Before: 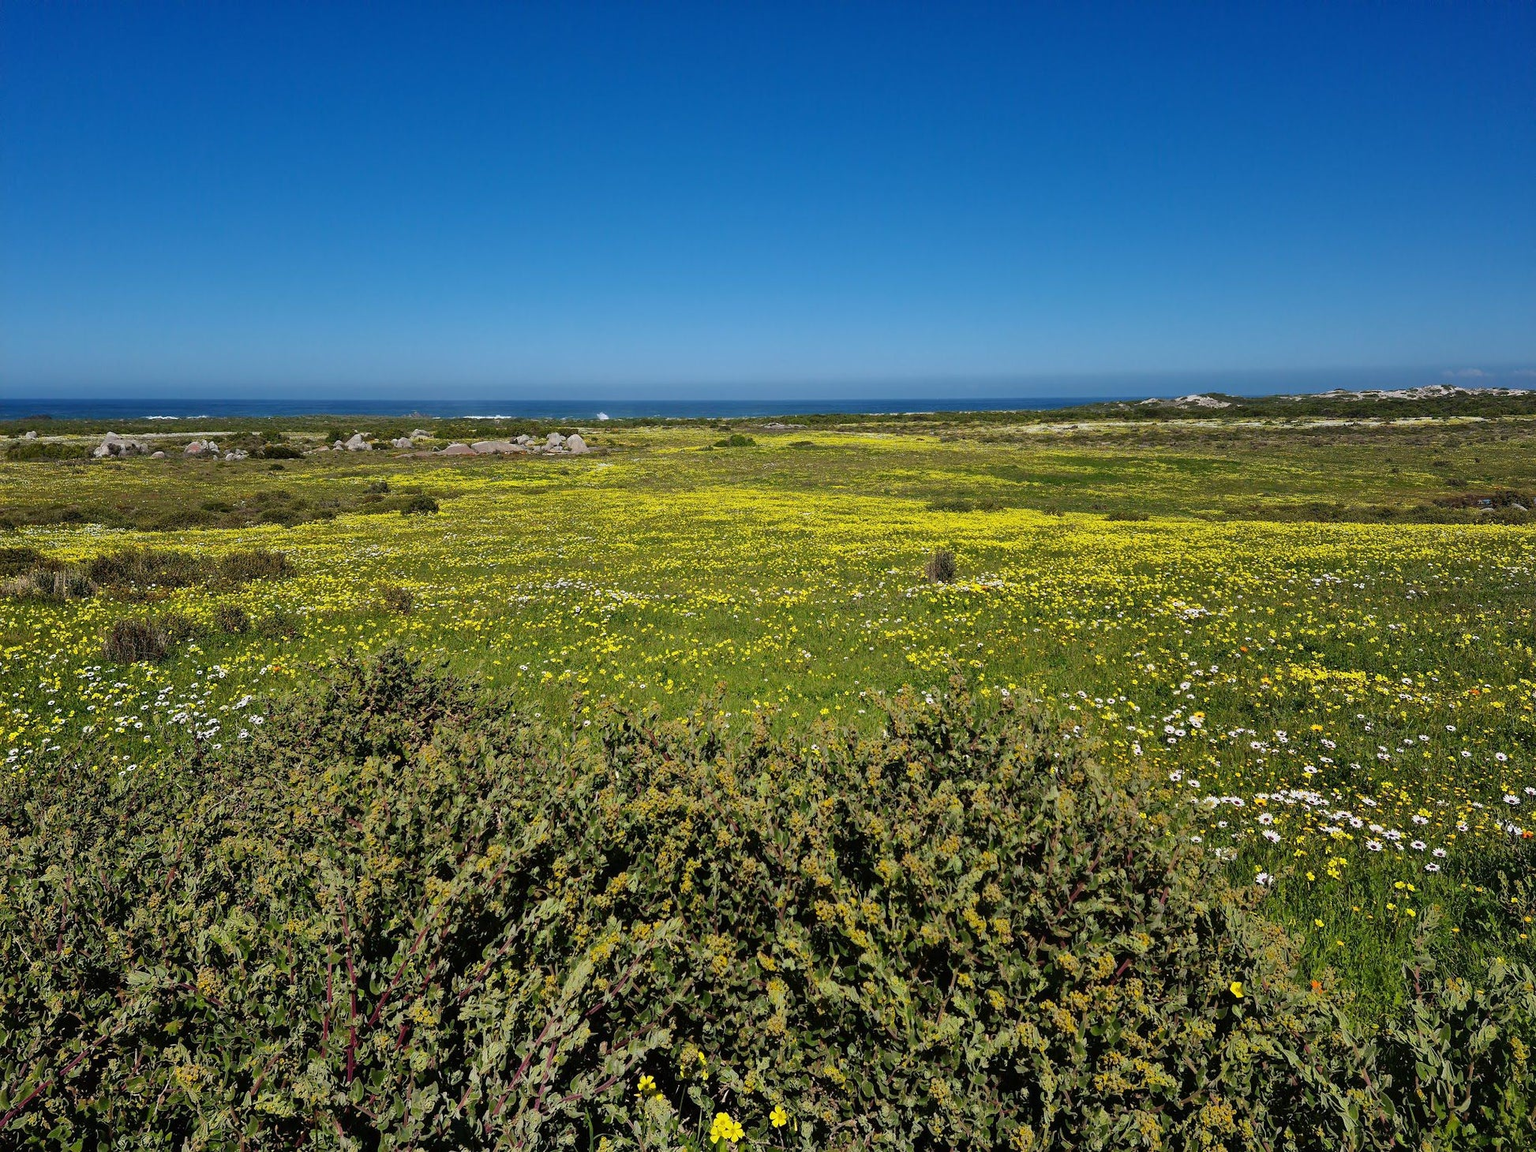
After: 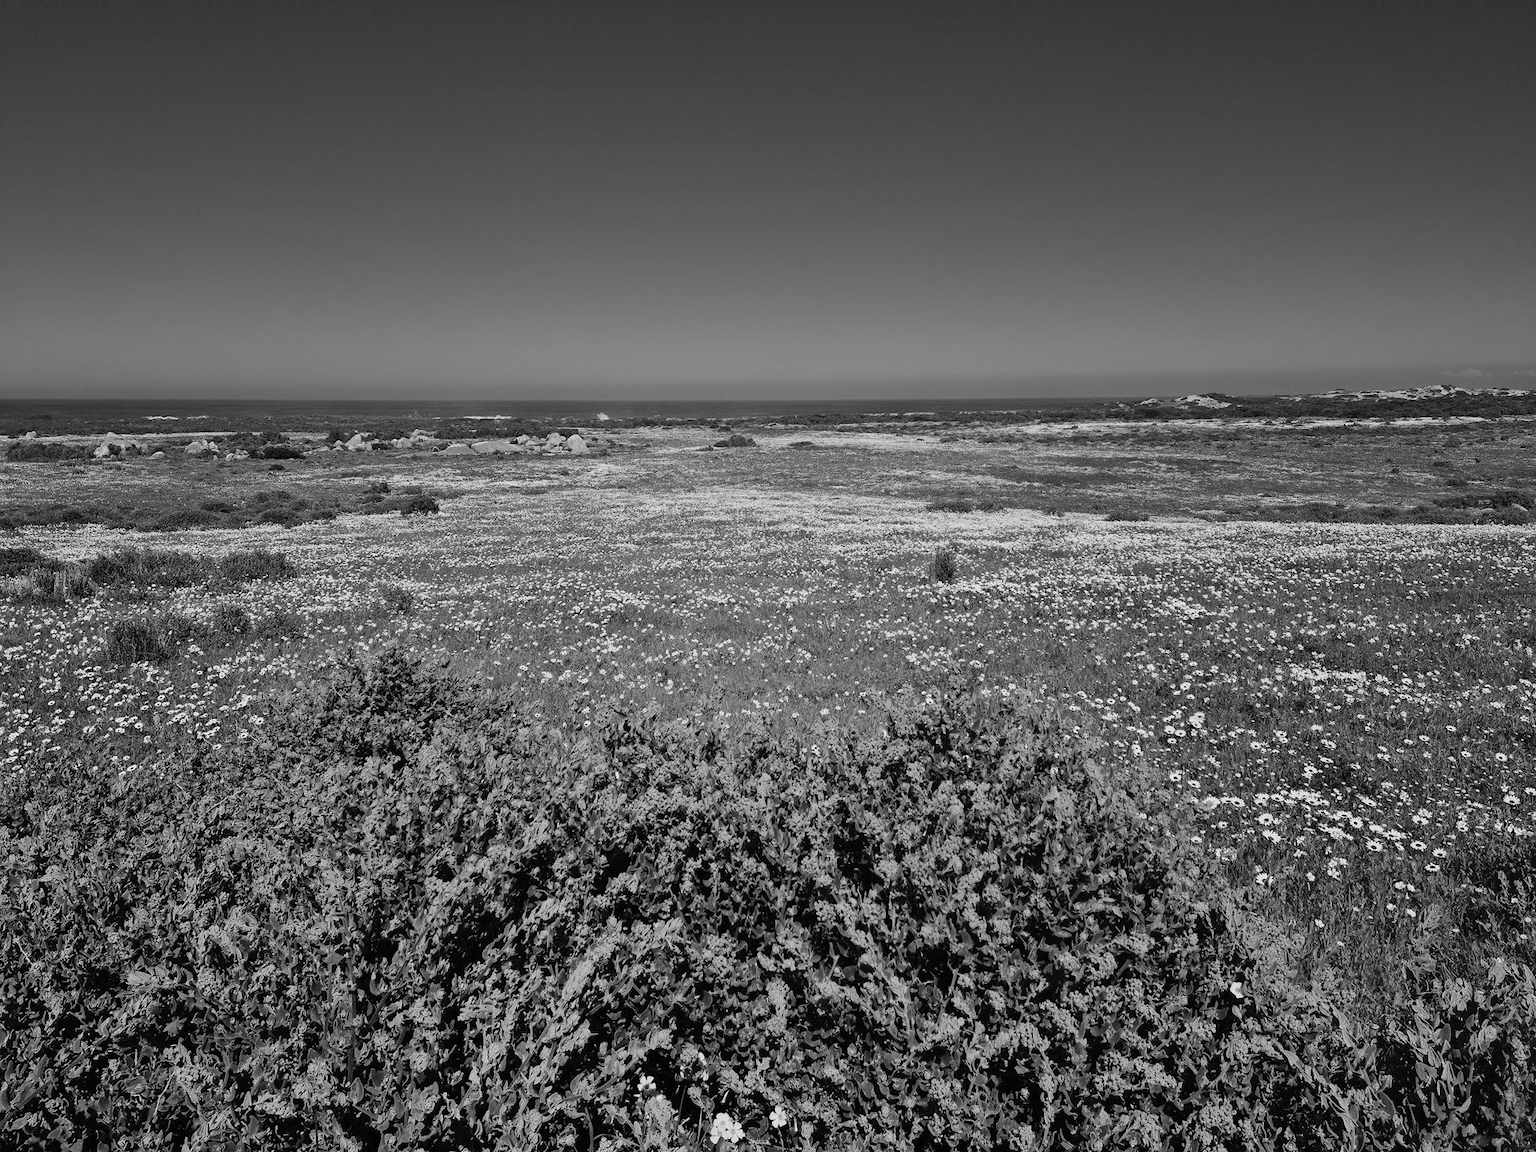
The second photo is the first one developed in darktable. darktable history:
contrast brightness saturation: contrast 0.15, brightness 0.05
monochrome: a 26.22, b 42.67, size 0.8
